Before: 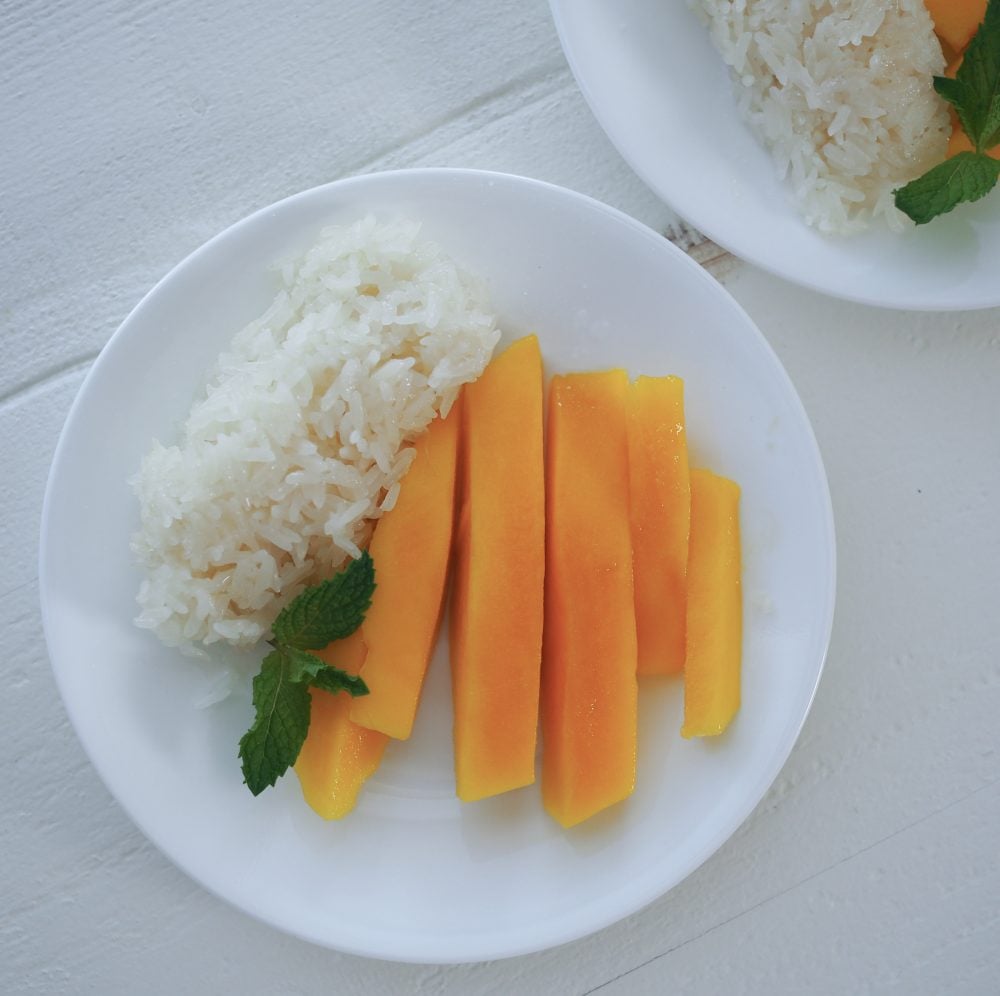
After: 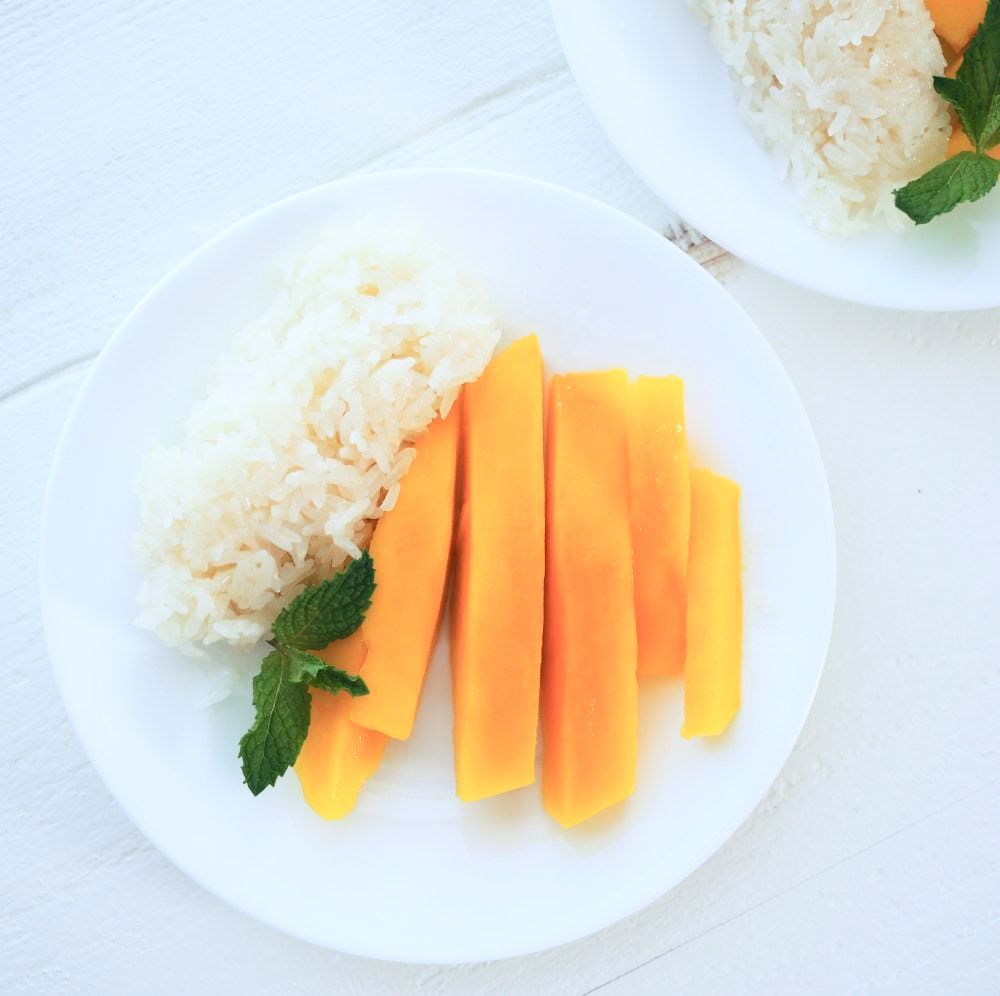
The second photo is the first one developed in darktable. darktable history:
exposure: black level correction 0.002, exposure -0.1 EV, compensate highlight preservation false
base curve: curves: ch0 [(0, 0) (0.018, 0.026) (0.143, 0.37) (0.33, 0.731) (0.458, 0.853) (0.735, 0.965) (0.905, 0.986) (1, 1)]
